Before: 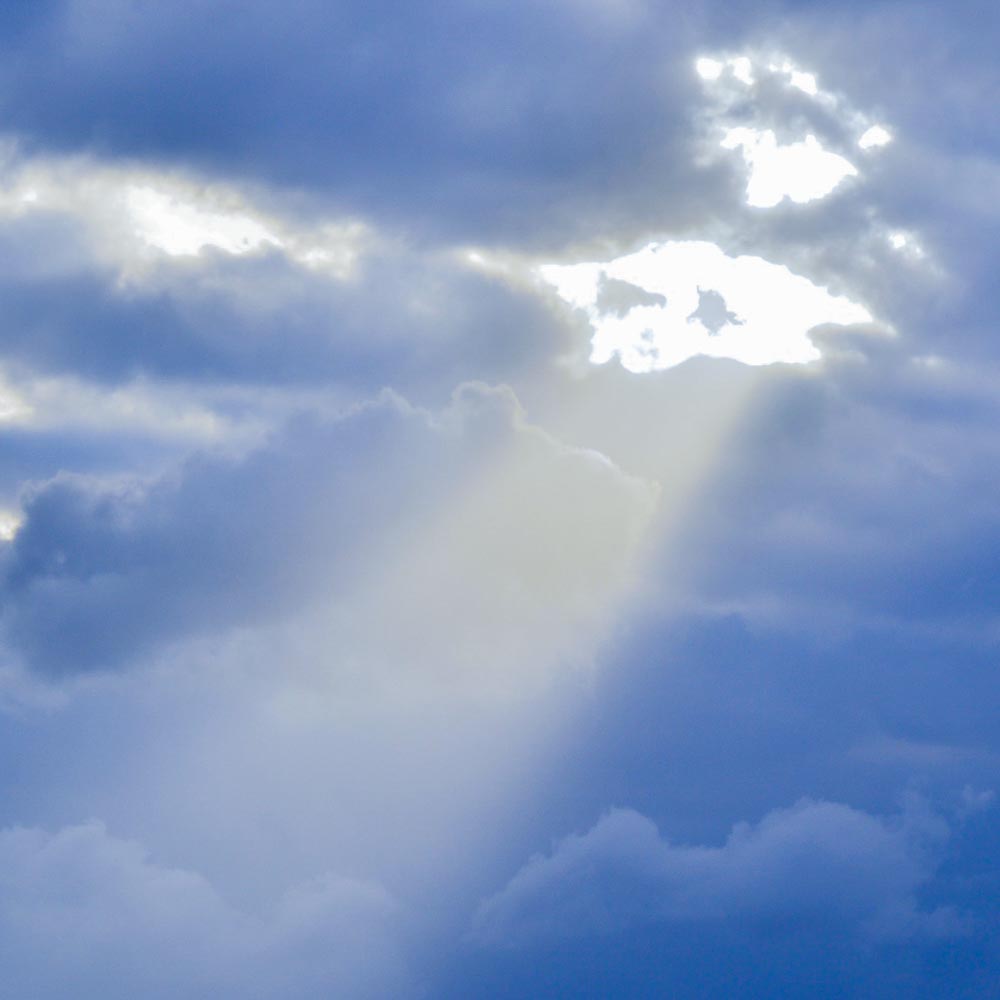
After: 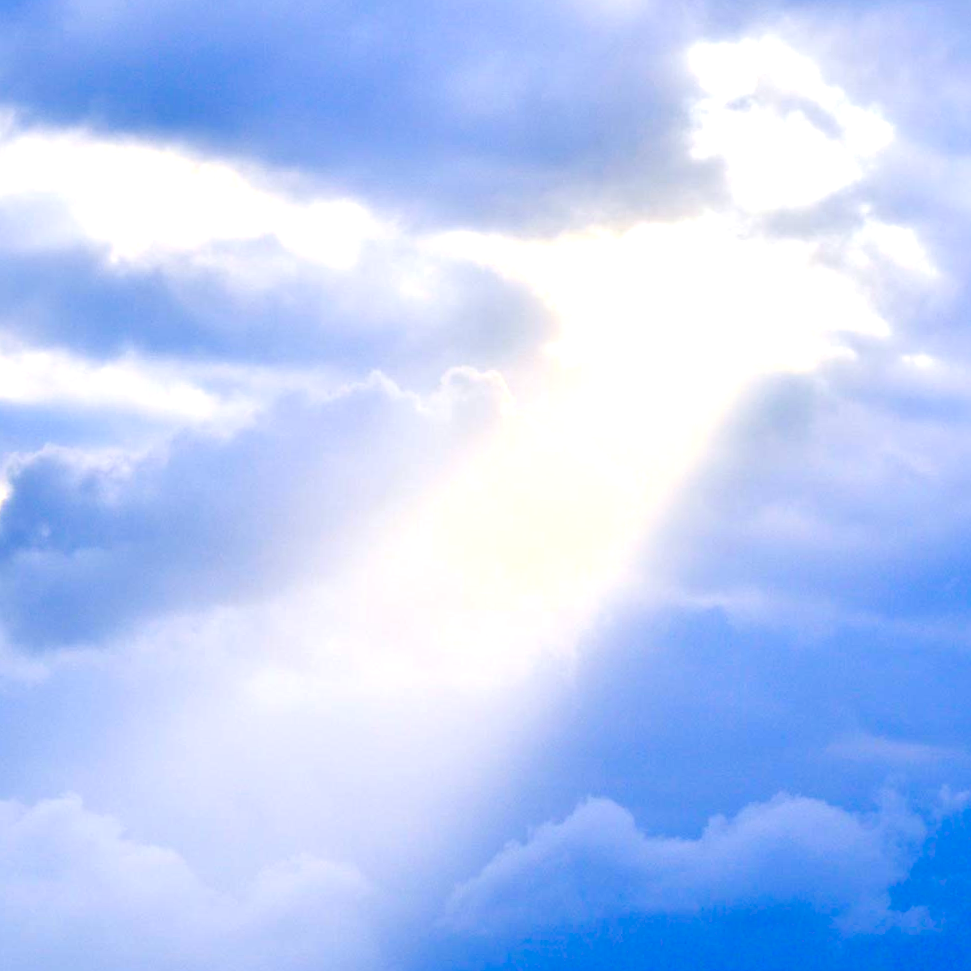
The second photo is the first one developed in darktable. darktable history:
white balance: emerald 1
color balance rgb: shadows lift › chroma 2%, shadows lift › hue 247.2°, power › chroma 0.3%, power › hue 25.2°, highlights gain › chroma 3%, highlights gain › hue 60°, global offset › luminance 0.75%, perceptual saturation grading › global saturation 20%, perceptual saturation grading › highlights -20%, perceptual saturation grading › shadows 30%, global vibrance 20%
crop and rotate: angle -1.69°
exposure: black level correction 0.01, exposure 1 EV, compensate highlight preservation false
